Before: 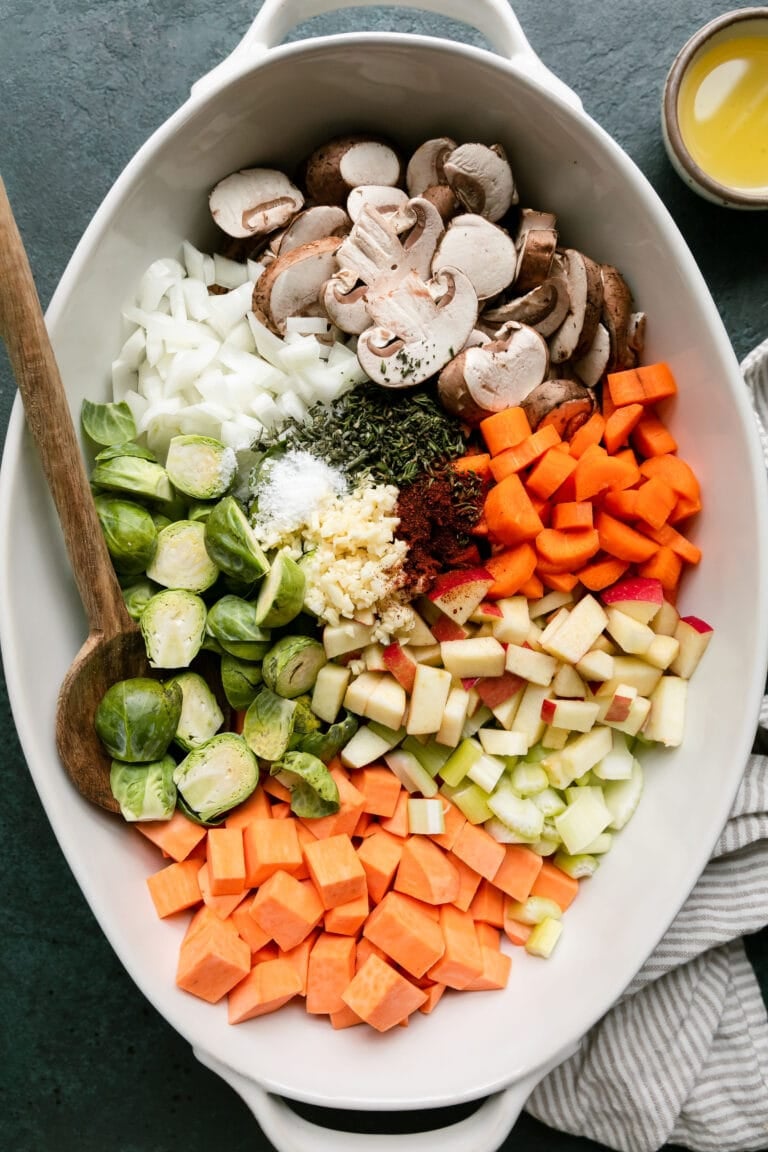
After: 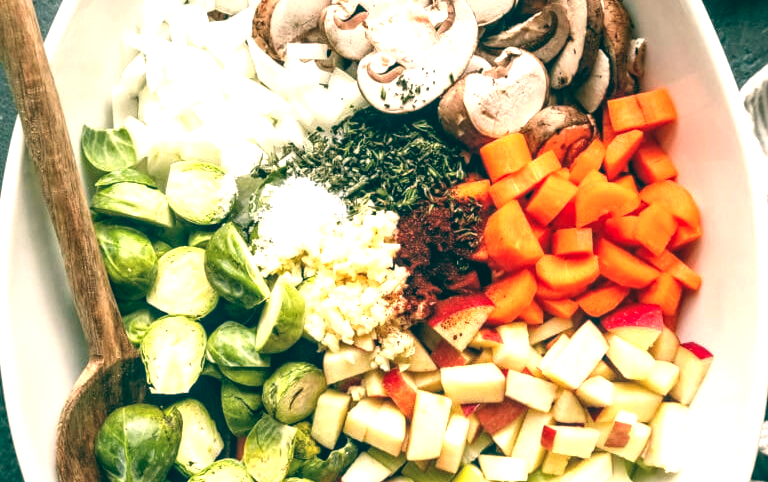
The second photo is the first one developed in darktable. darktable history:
color balance: lift [1.005, 0.99, 1.007, 1.01], gamma [1, 0.979, 1.011, 1.021], gain [0.923, 1.098, 1.025, 0.902], input saturation 90.45%, contrast 7.73%, output saturation 105.91%
local contrast: on, module defaults
exposure: black level correction 0, exposure 0.95 EV, compensate exposure bias true, compensate highlight preservation false
crop and rotate: top 23.84%, bottom 34.294%
